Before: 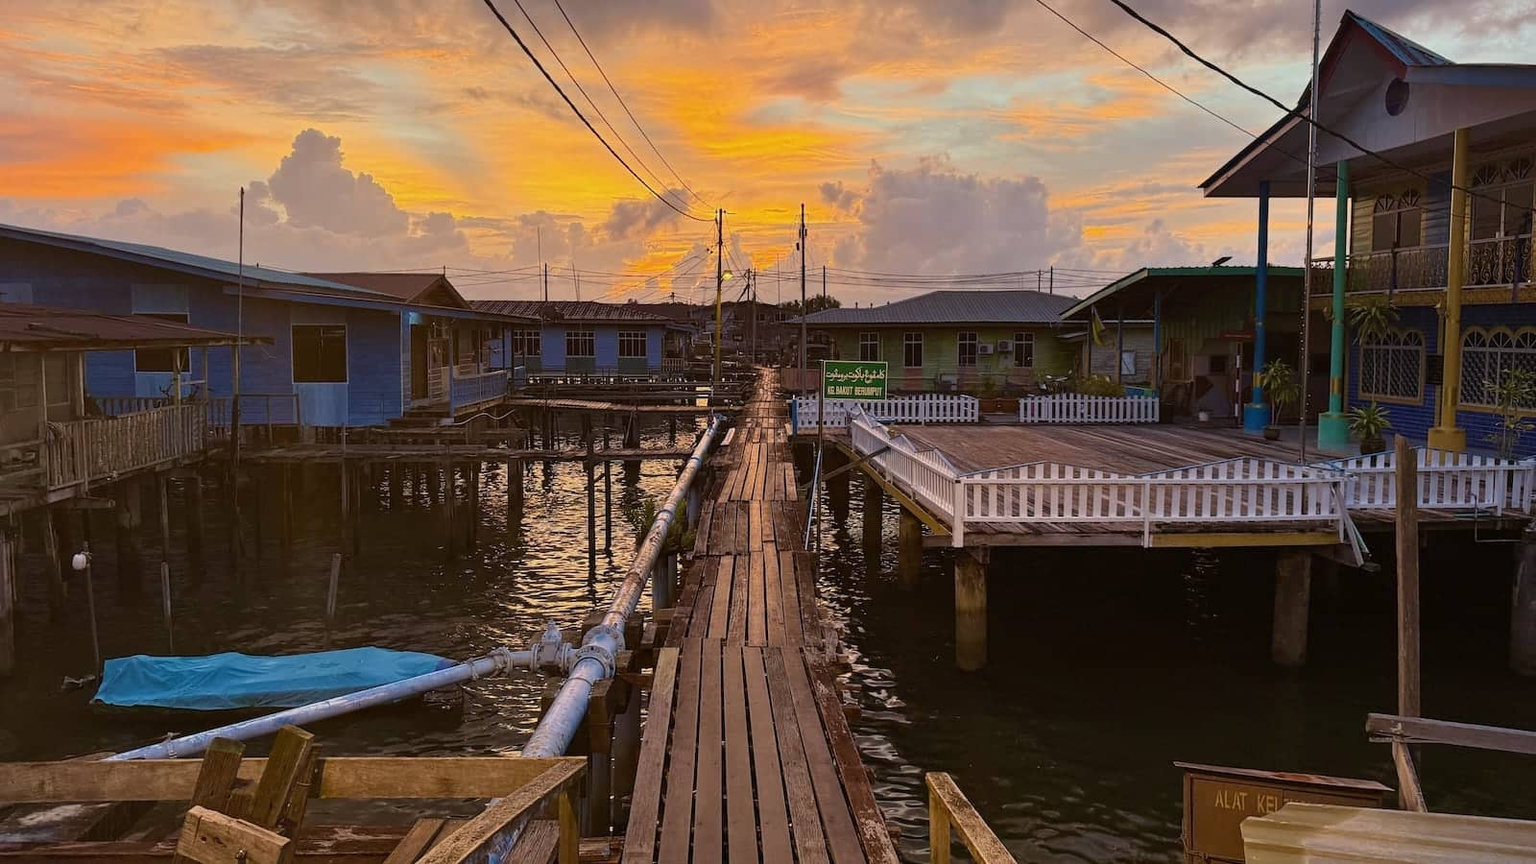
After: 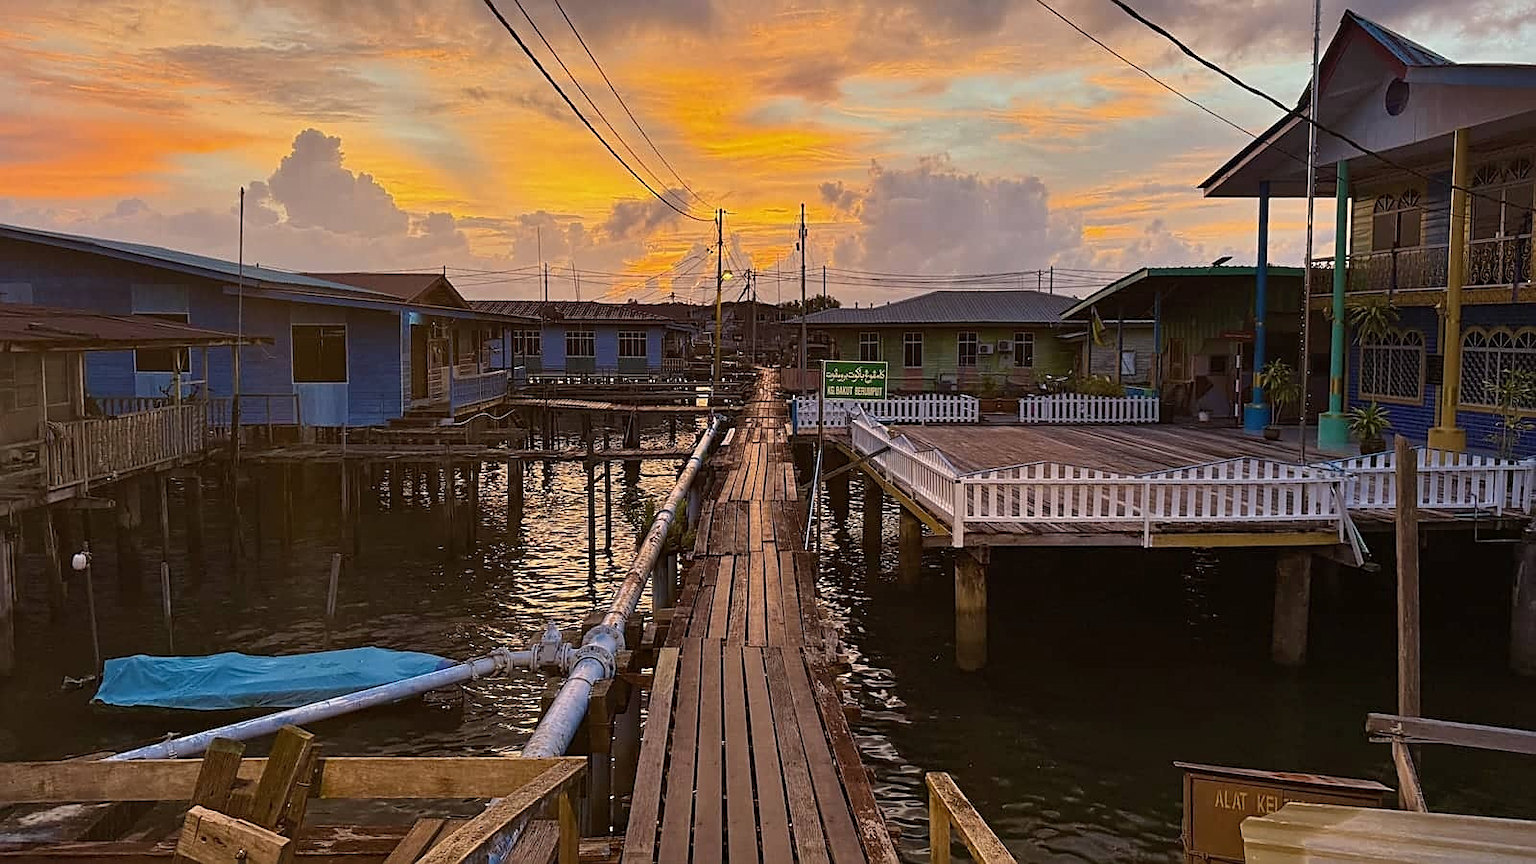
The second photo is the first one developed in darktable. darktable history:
shadows and highlights: shadows 12, white point adjustment 1.2, soften with gaussian
sharpen: on, module defaults
